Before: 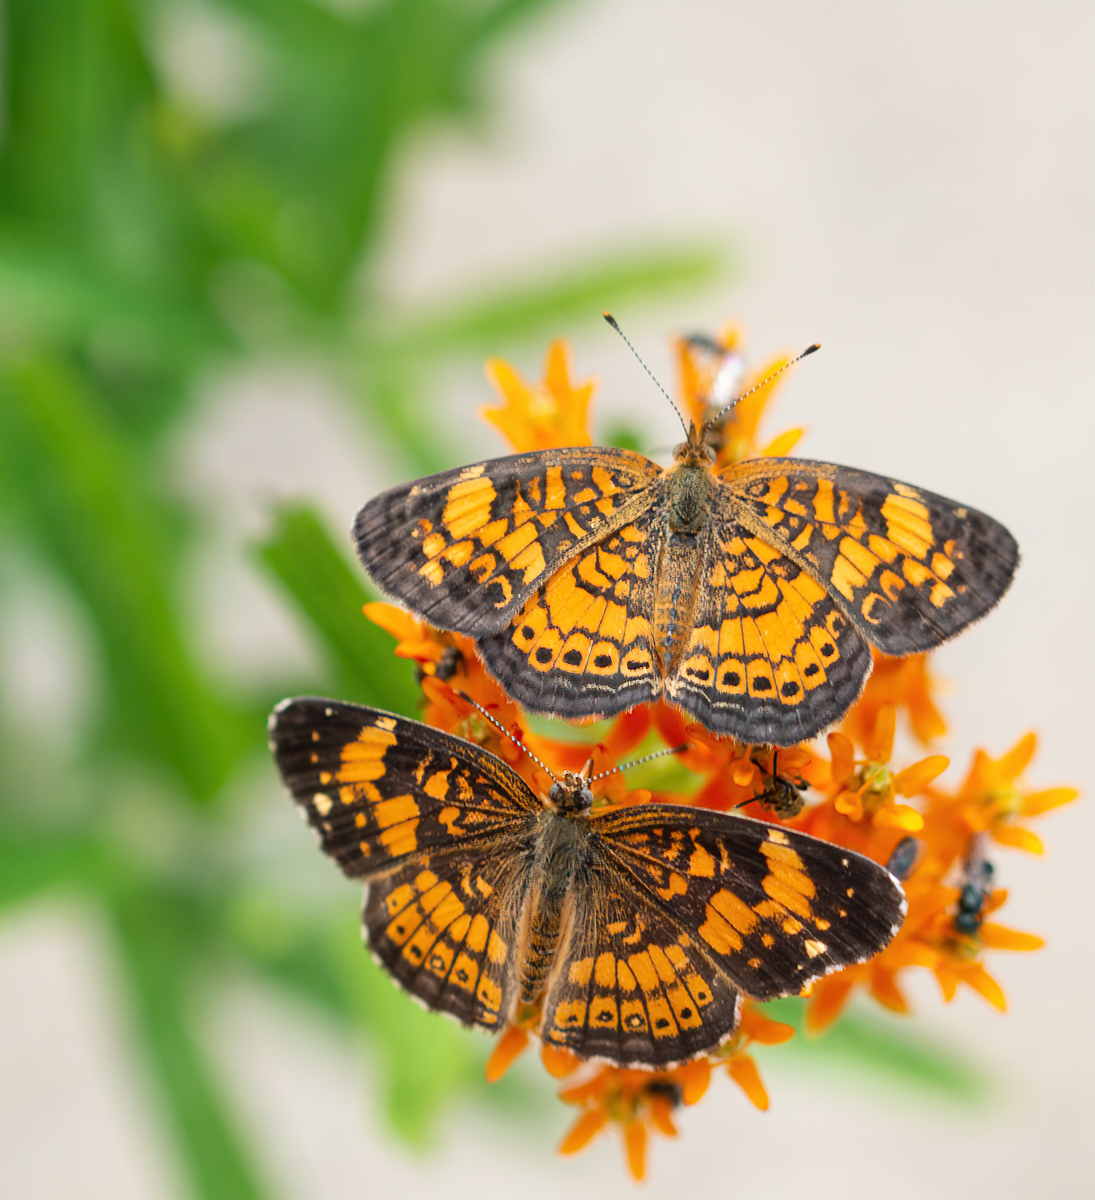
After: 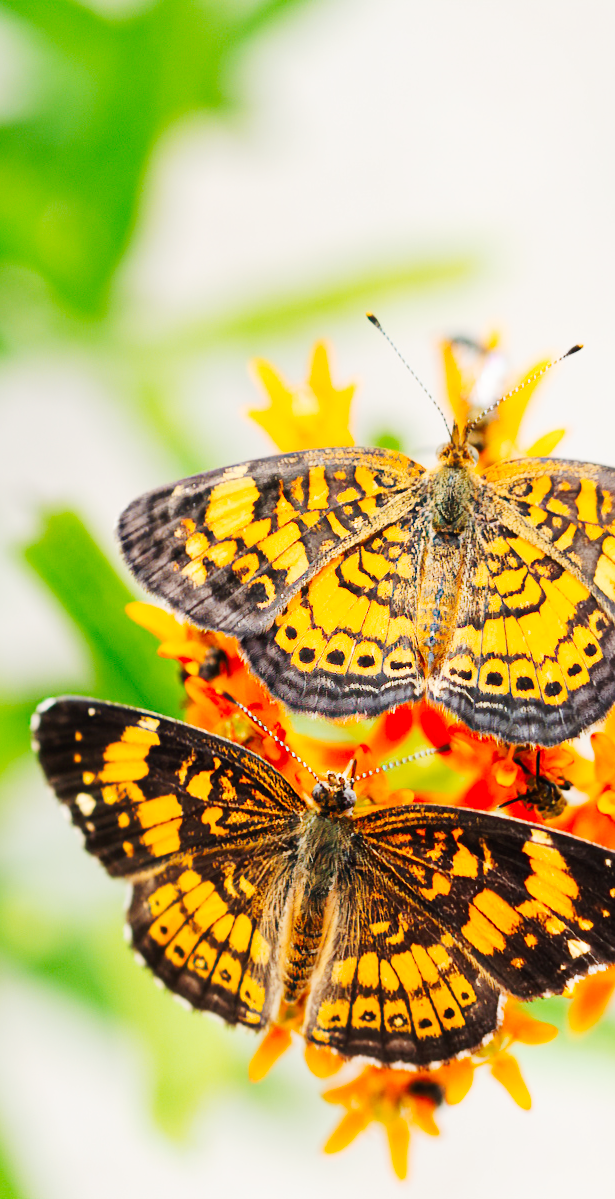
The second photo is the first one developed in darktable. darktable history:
crop: left 21.69%, right 22.107%, bottom 0.006%
tone curve: curves: ch0 [(0, 0) (0.003, 0.005) (0.011, 0.011) (0.025, 0.02) (0.044, 0.03) (0.069, 0.041) (0.1, 0.062) (0.136, 0.089) (0.177, 0.135) (0.224, 0.189) (0.277, 0.259) (0.335, 0.373) (0.399, 0.499) (0.468, 0.622) (0.543, 0.724) (0.623, 0.807) (0.709, 0.868) (0.801, 0.916) (0.898, 0.964) (1, 1)], preserve colors none
